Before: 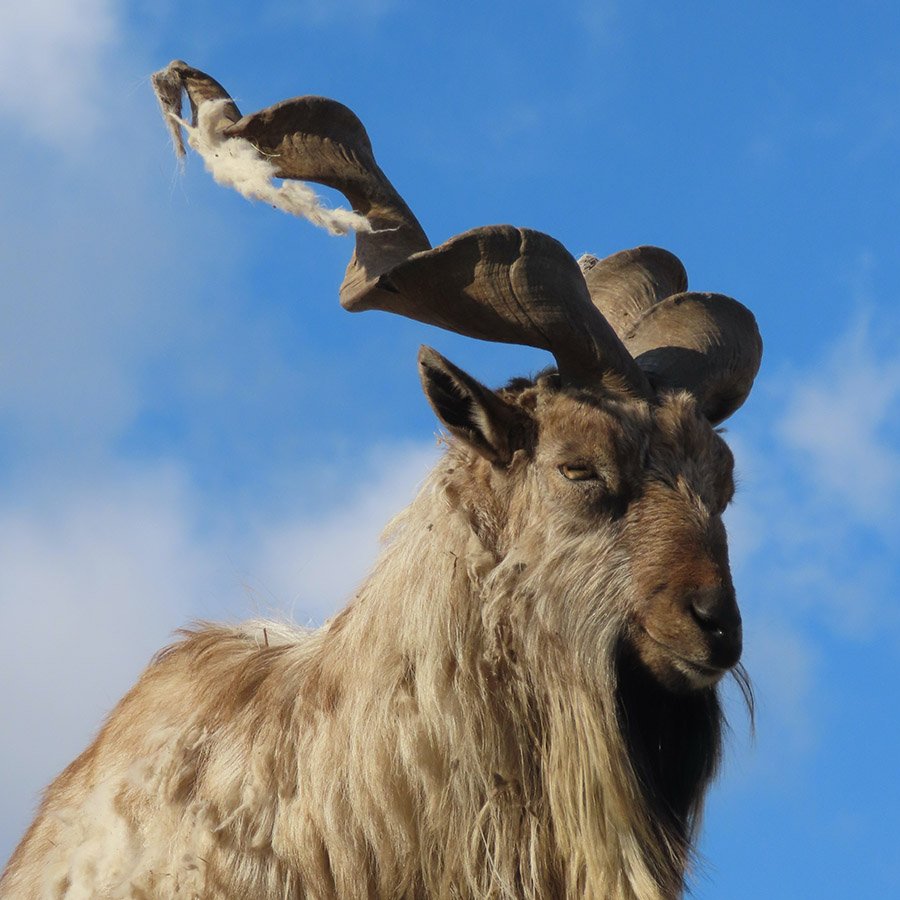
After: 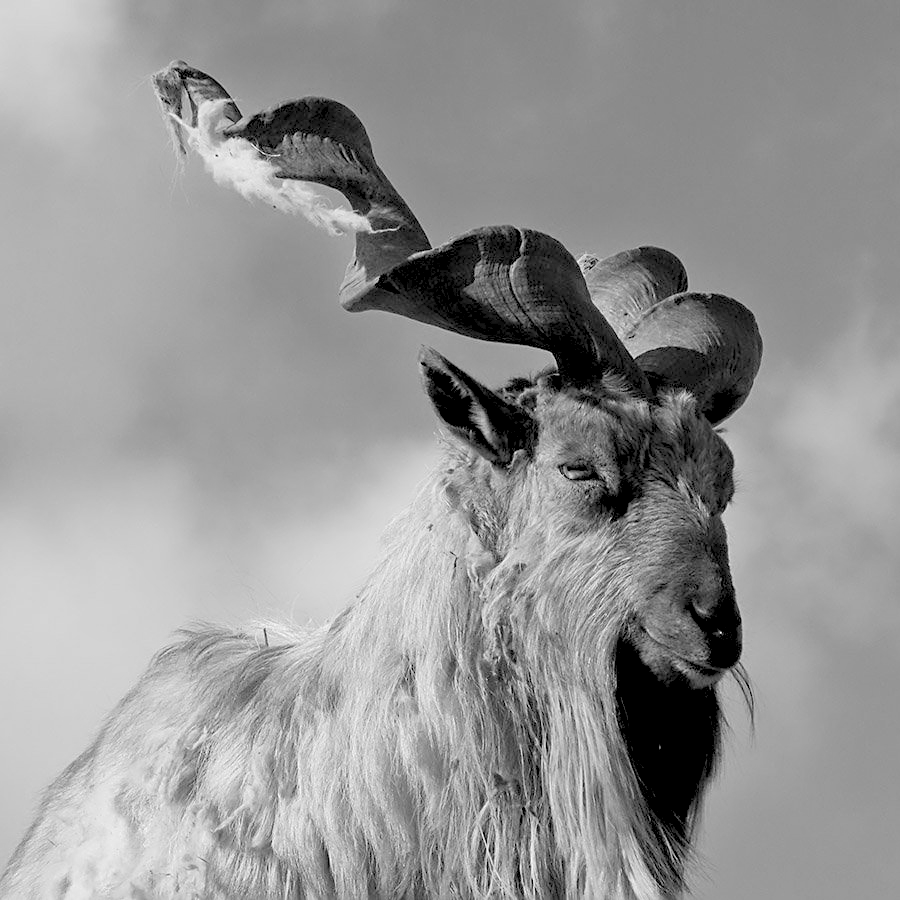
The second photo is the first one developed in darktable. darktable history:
color balance rgb: perceptual saturation grading › global saturation 20%, perceptual saturation grading › highlights -25%, perceptual saturation grading › shadows 25%
sharpen: on, module defaults
levels: levels [0.093, 0.434, 0.988]
monochrome: a 16.06, b 15.48, size 1
